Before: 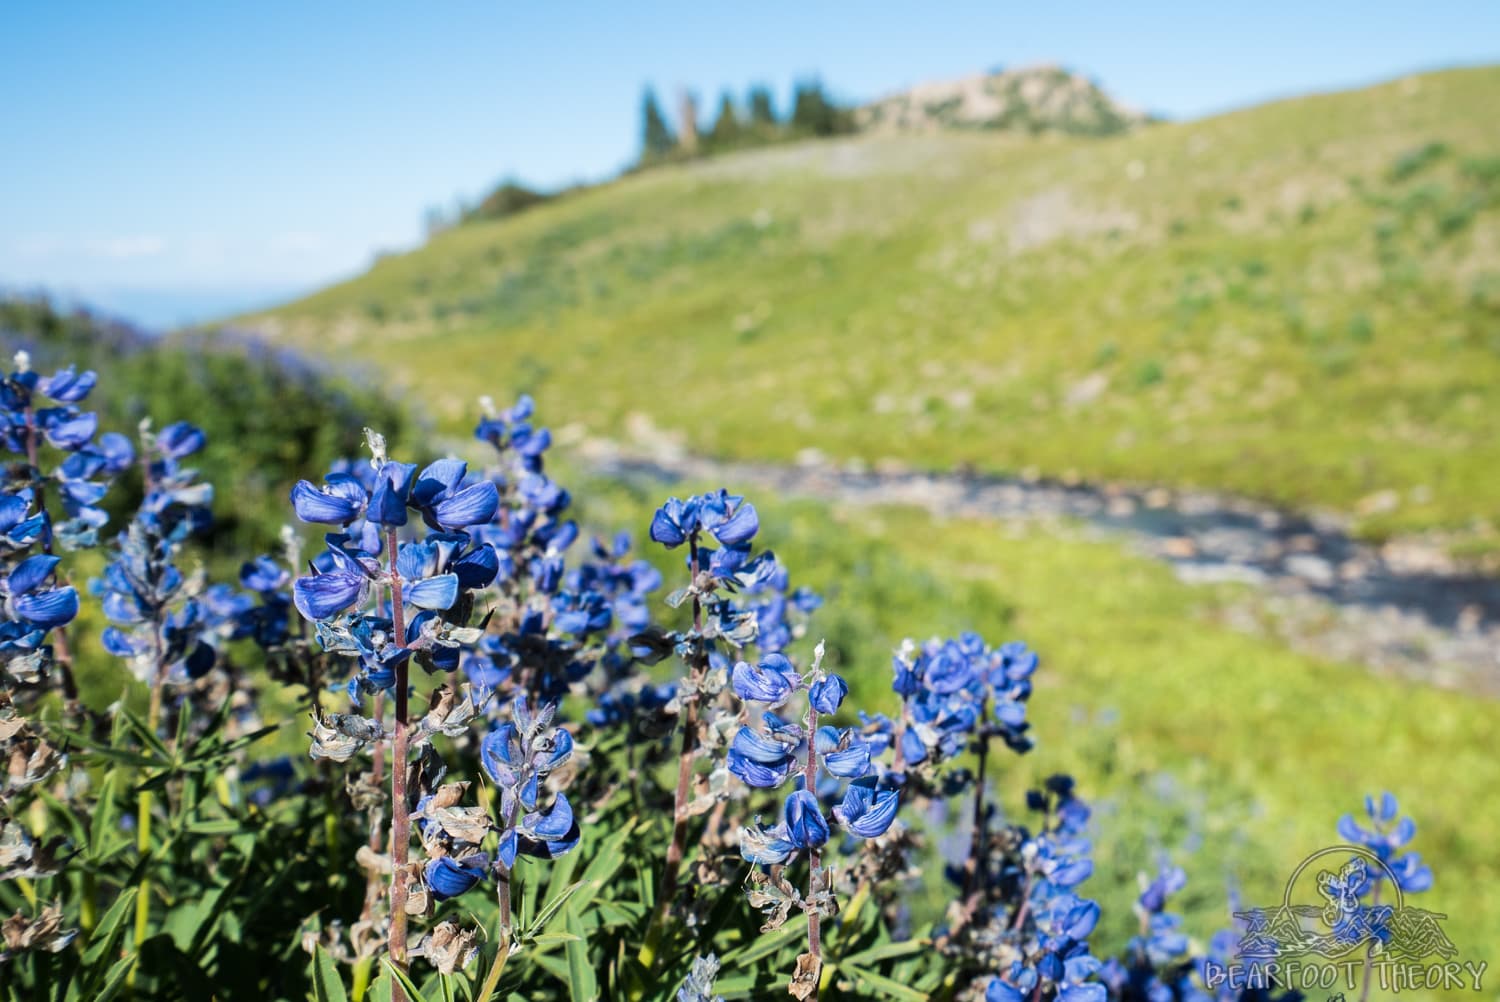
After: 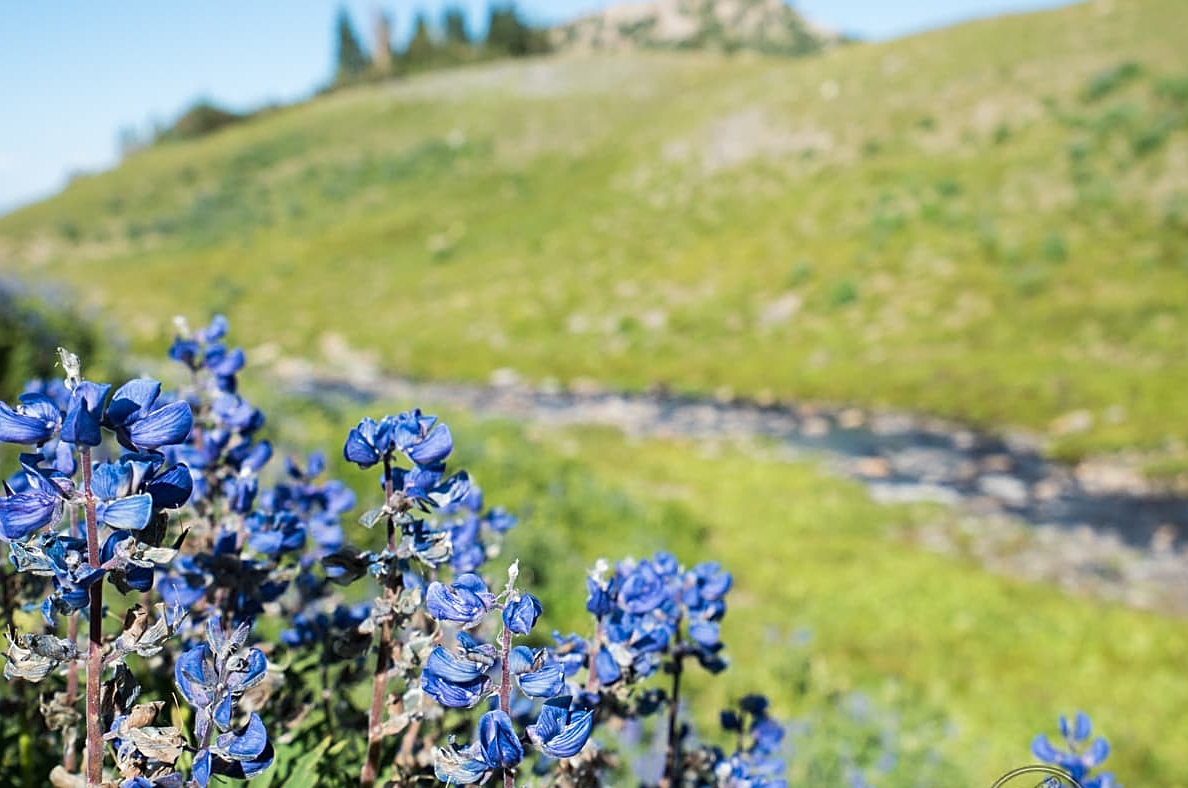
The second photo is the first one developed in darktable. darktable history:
sharpen: on, module defaults
crop and rotate: left 20.403%, top 8.022%, right 0.384%, bottom 13.286%
